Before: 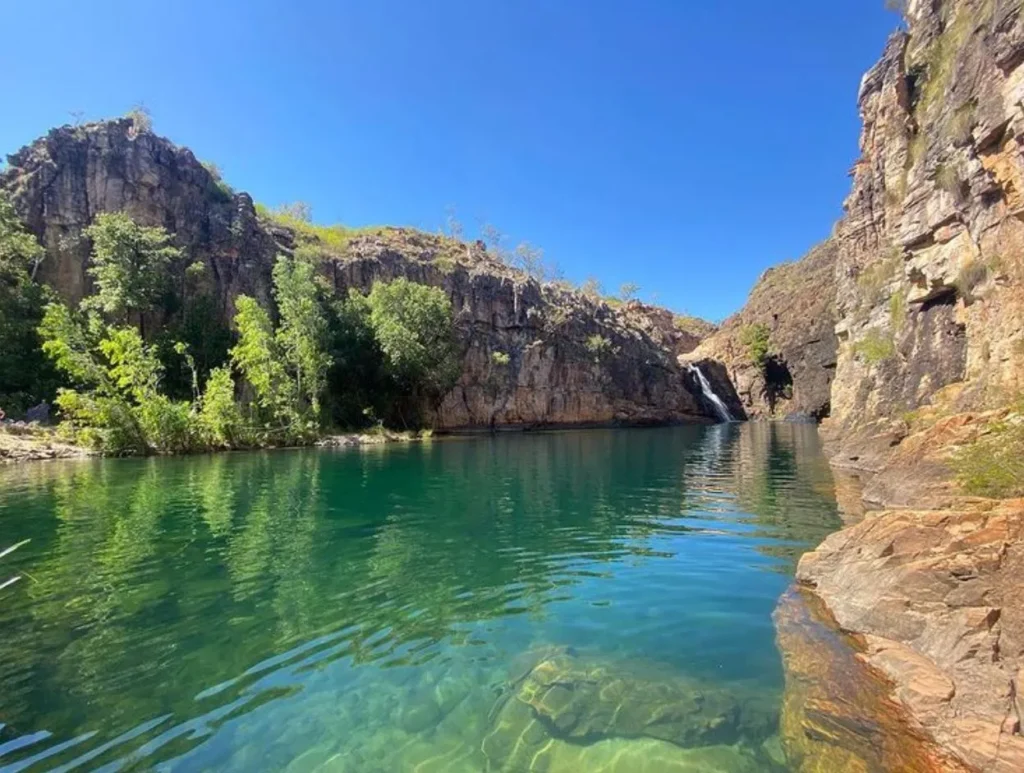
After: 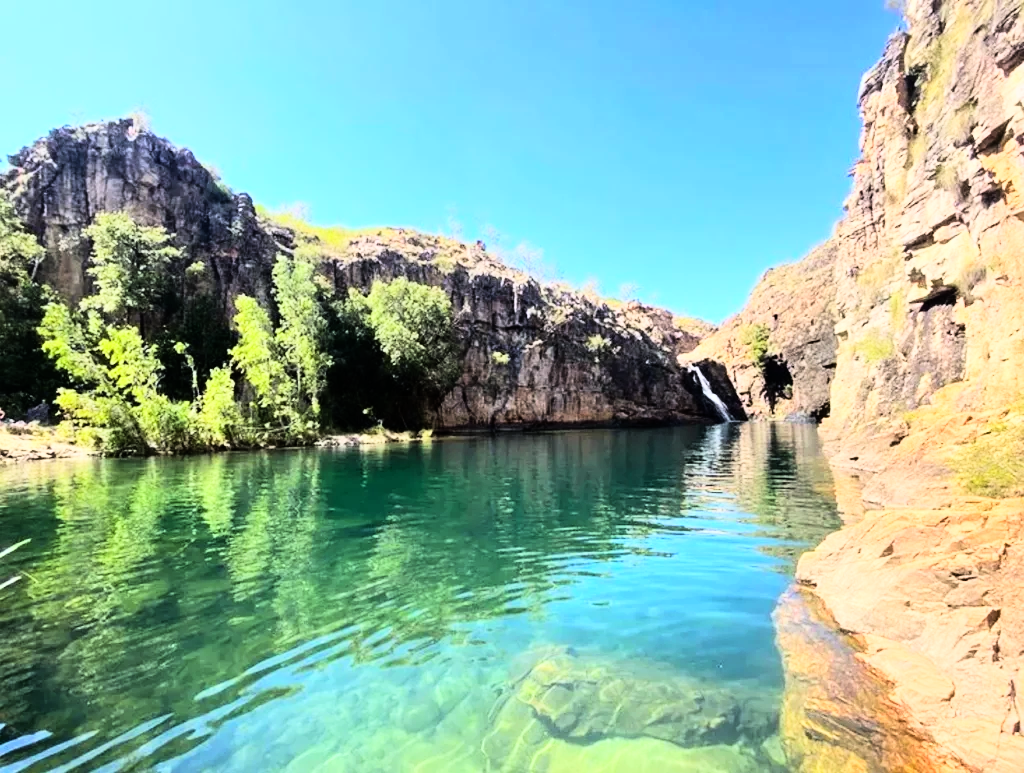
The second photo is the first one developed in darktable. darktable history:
white balance: emerald 1
rgb curve: curves: ch0 [(0, 0) (0.21, 0.15) (0.24, 0.21) (0.5, 0.75) (0.75, 0.96) (0.89, 0.99) (1, 1)]; ch1 [(0, 0.02) (0.21, 0.13) (0.25, 0.2) (0.5, 0.67) (0.75, 0.9) (0.89, 0.97) (1, 1)]; ch2 [(0, 0.02) (0.21, 0.13) (0.25, 0.2) (0.5, 0.67) (0.75, 0.9) (0.89, 0.97) (1, 1)], compensate middle gray true
